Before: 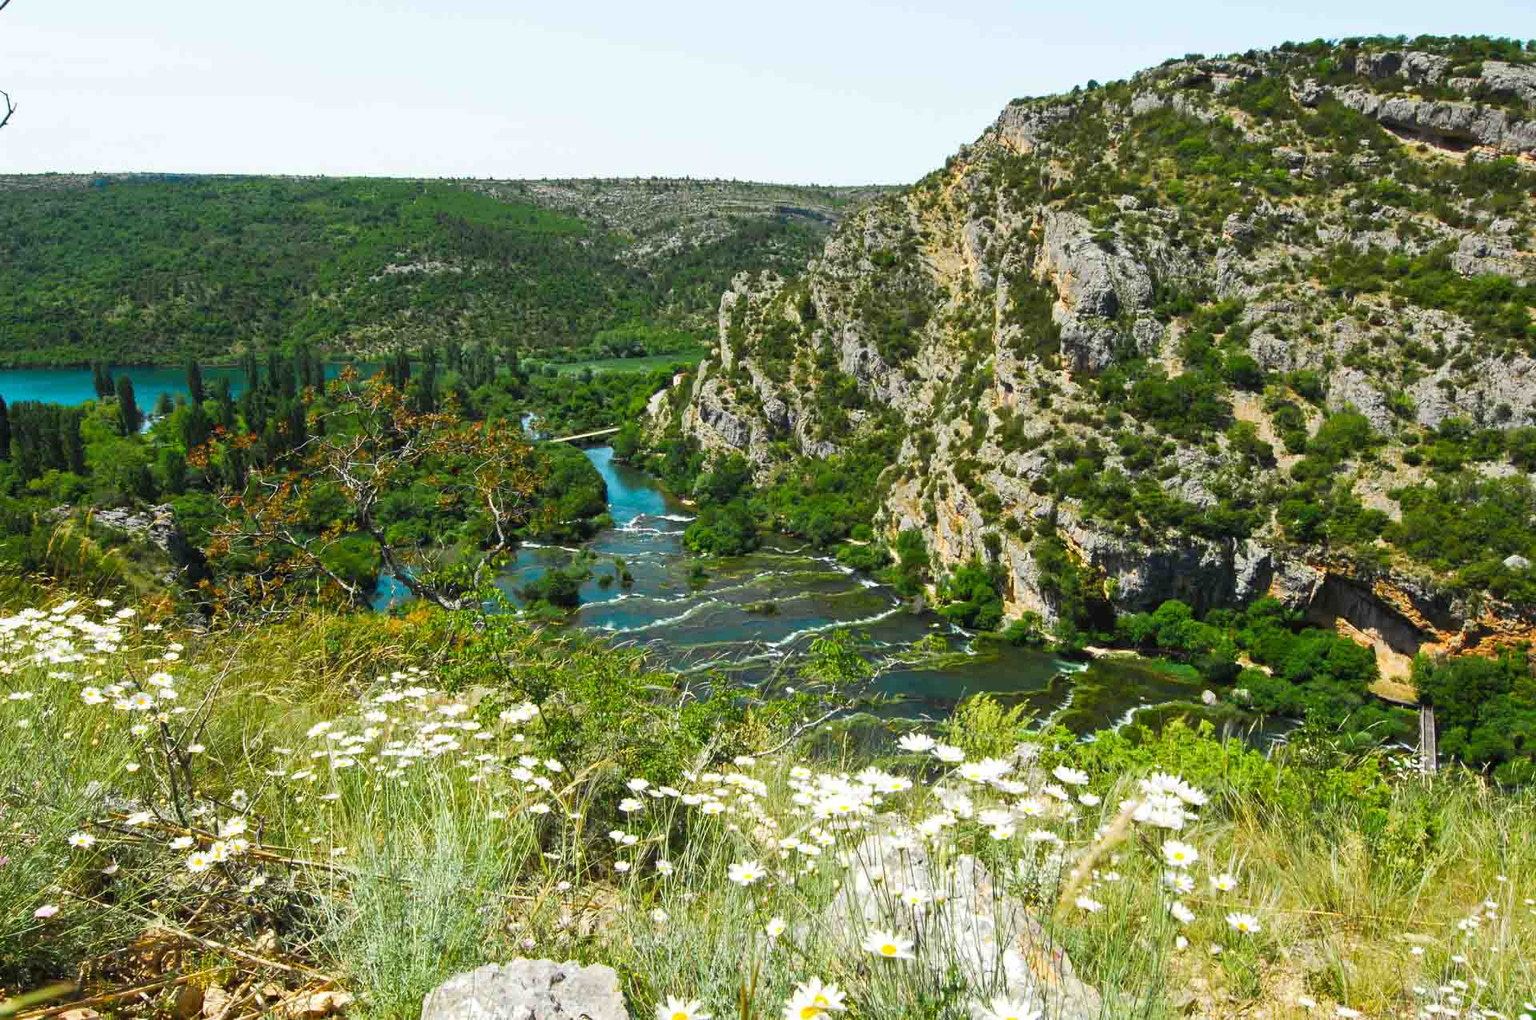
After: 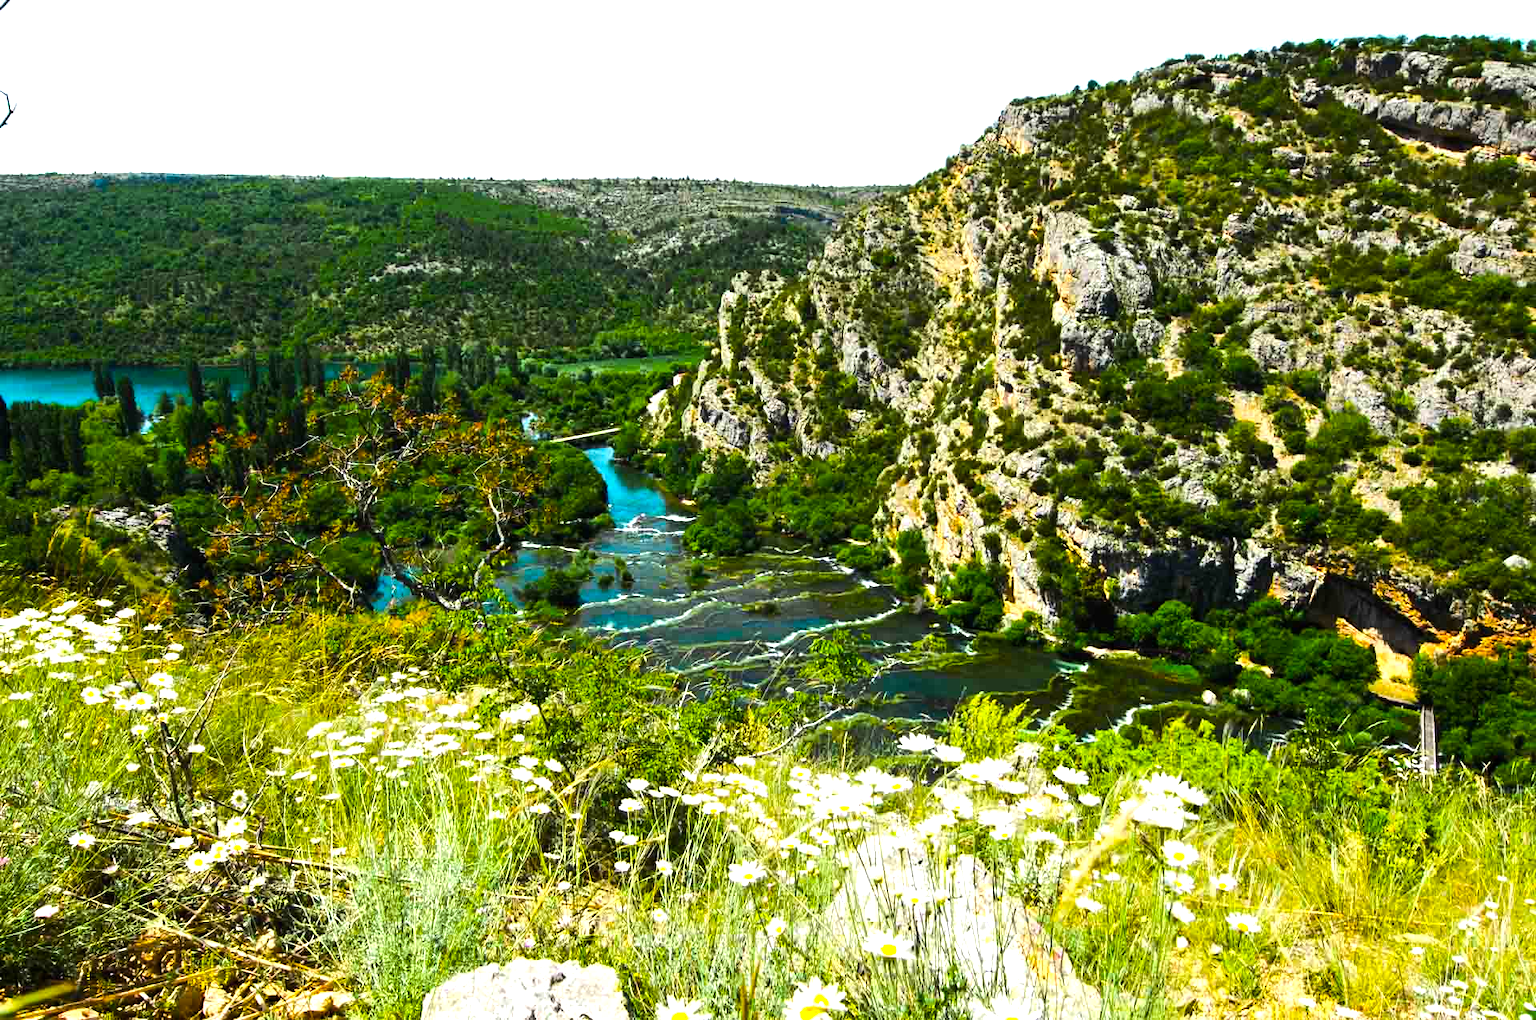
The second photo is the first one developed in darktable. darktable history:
exposure: black level correction 0.001, exposure -0.2 EV, compensate highlight preservation false
tone equalizer: -8 EV -1.08 EV, -7 EV -1.01 EV, -6 EV -0.867 EV, -5 EV -0.578 EV, -3 EV 0.578 EV, -2 EV 0.867 EV, -1 EV 1.01 EV, +0 EV 1.08 EV, edges refinement/feathering 500, mask exposure compensation -1.57 EV, preserve details no
color balance rgb: perceptual saturation grading › global saturation 25%, perceptual brilliance grading › mid-tones 10%, perceptual brilliance grading › shadows 15%, global vibrance 20%
